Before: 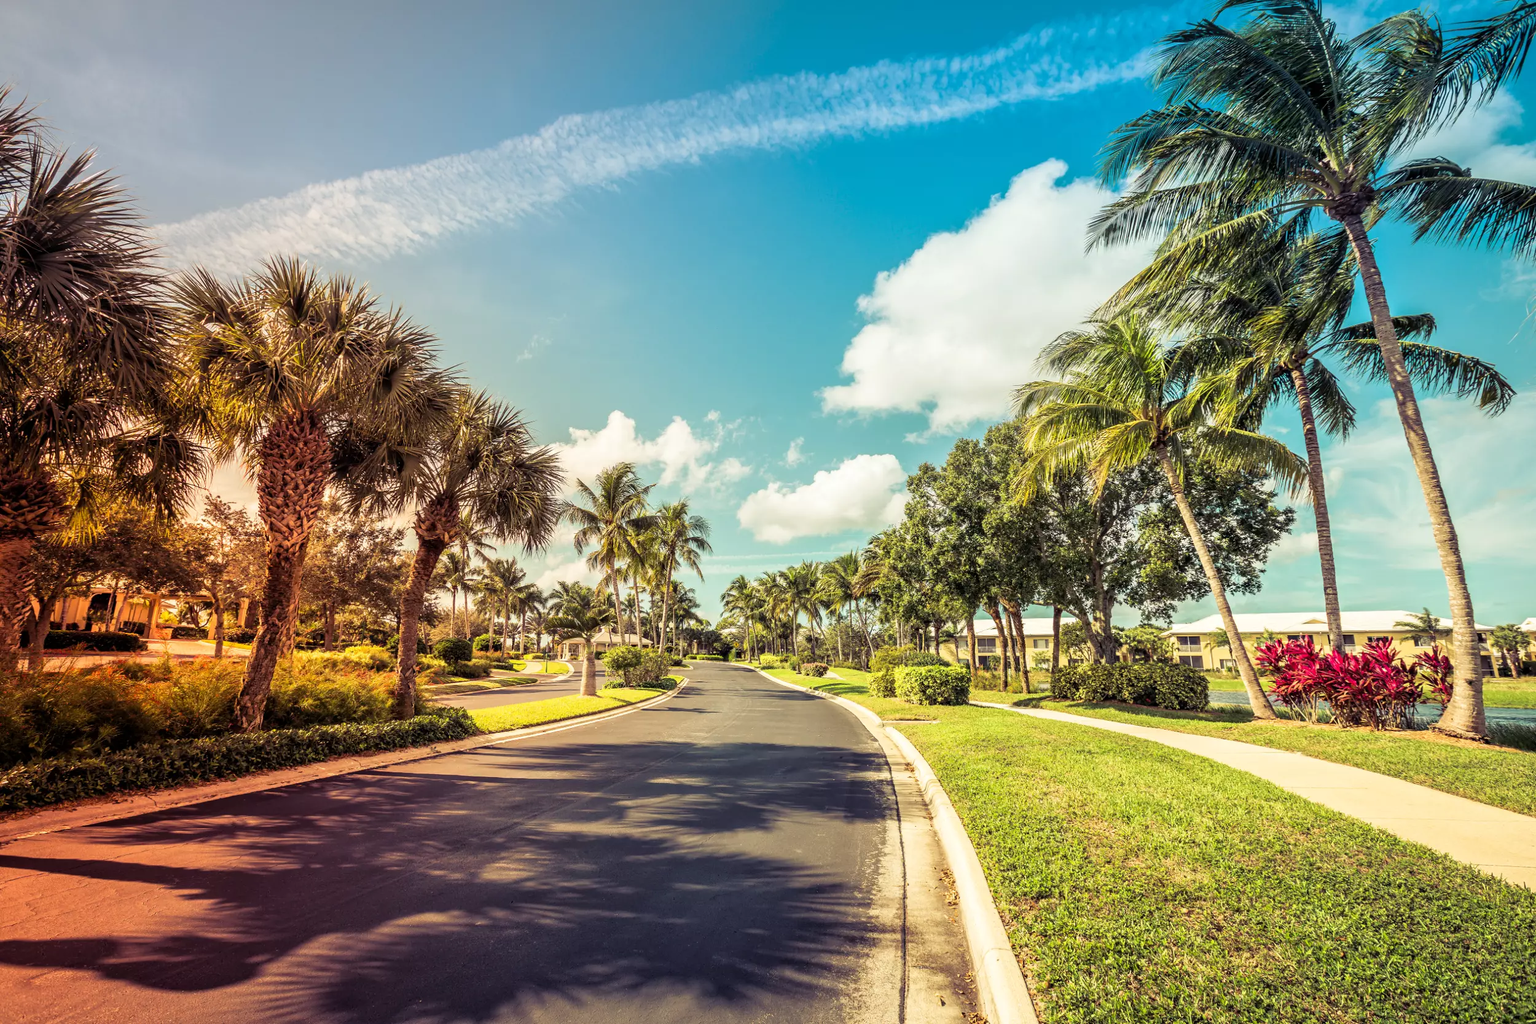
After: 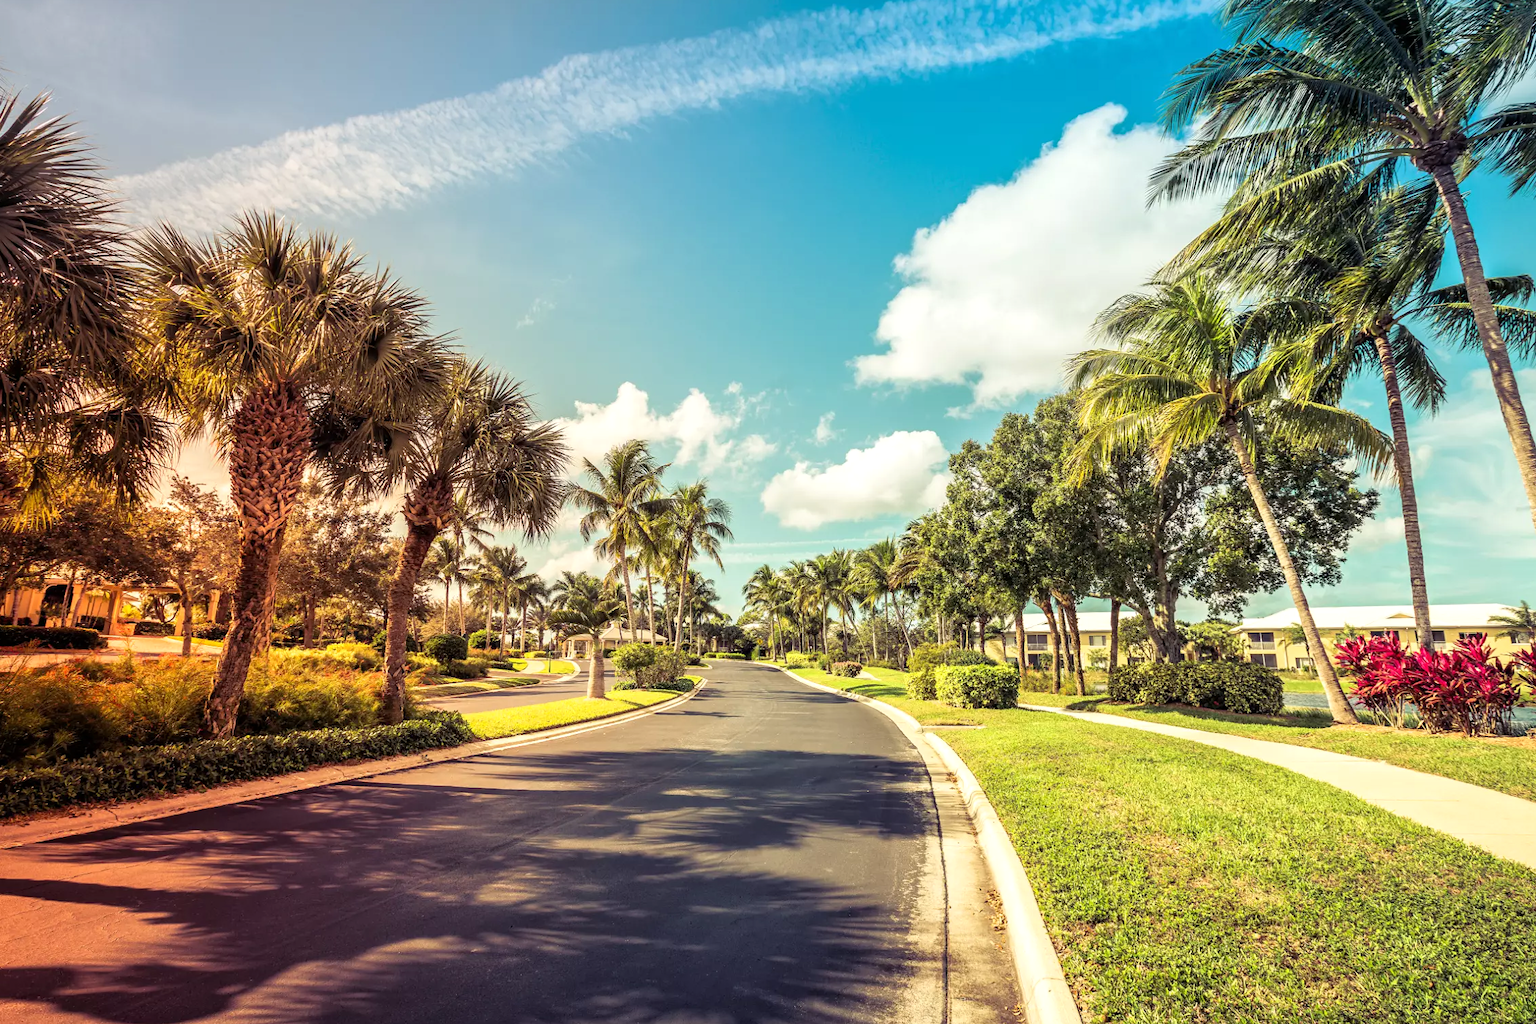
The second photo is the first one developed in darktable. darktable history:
exposure: exposure 0.131 EV, compensate highlight preservation false
crop: left 3.305%, top 6.436%, right 6.389%, bottom 3.258%
